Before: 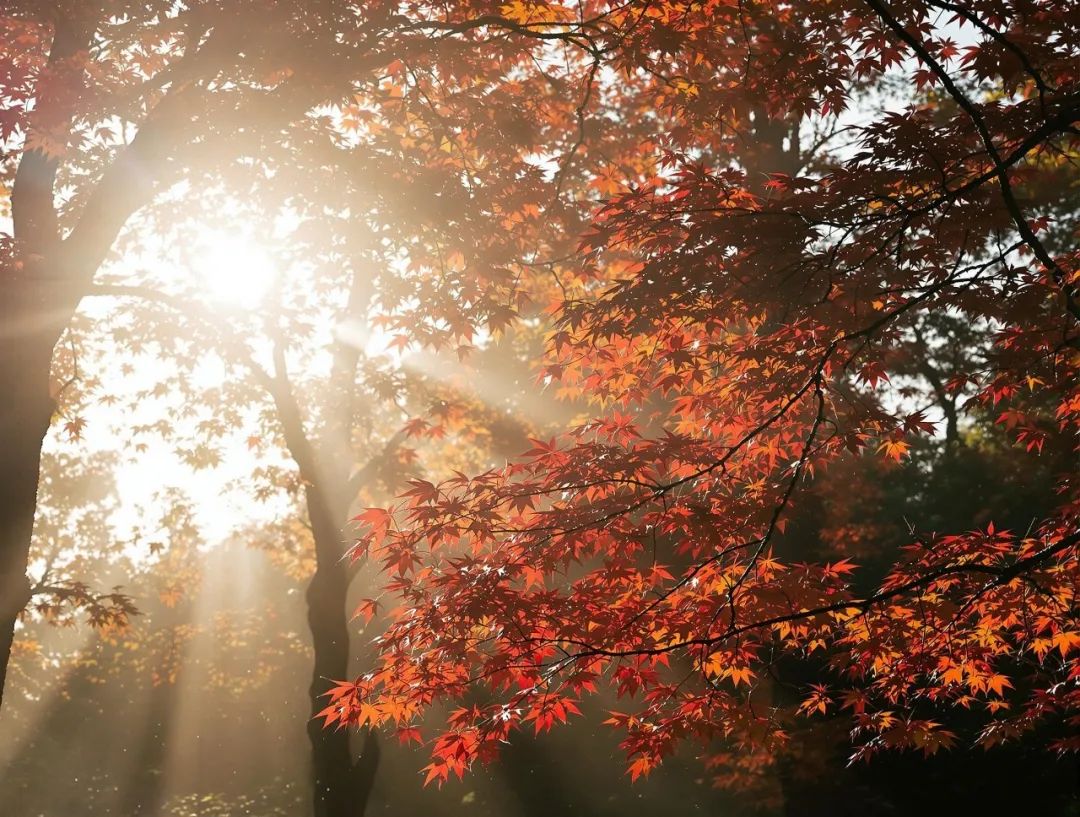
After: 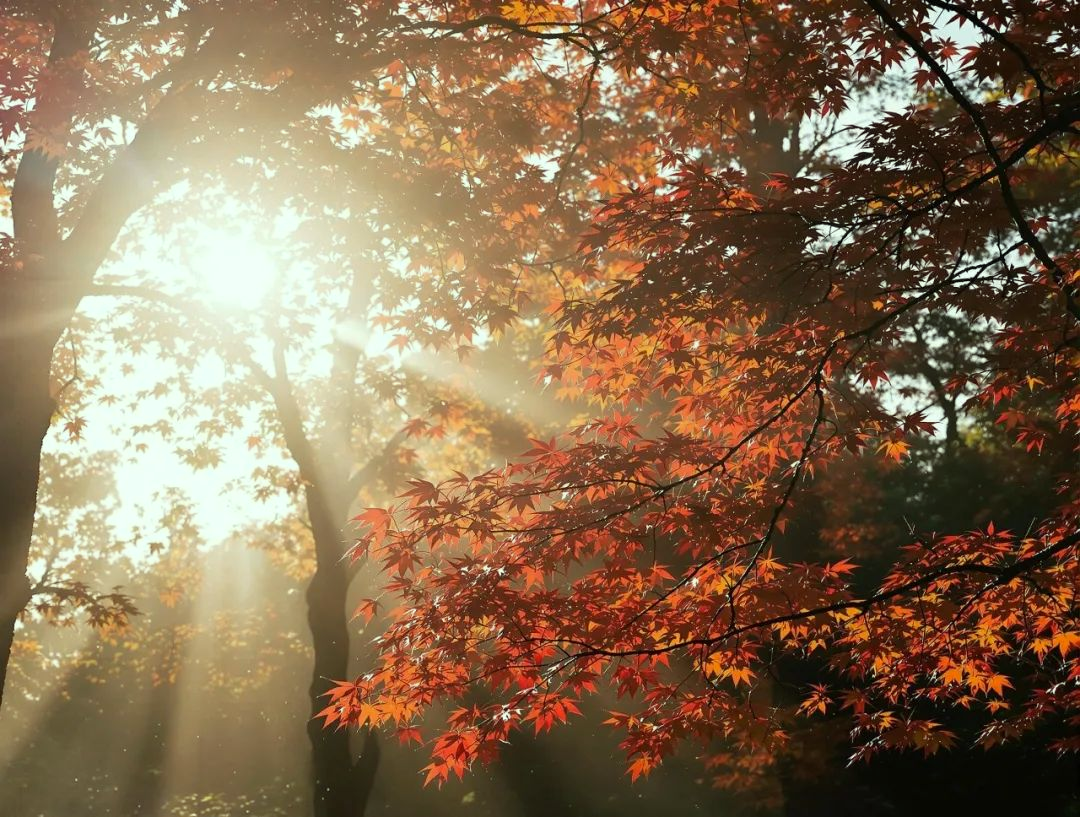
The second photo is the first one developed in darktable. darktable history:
color correction: highlights a* -8, highlights b* 3.1
